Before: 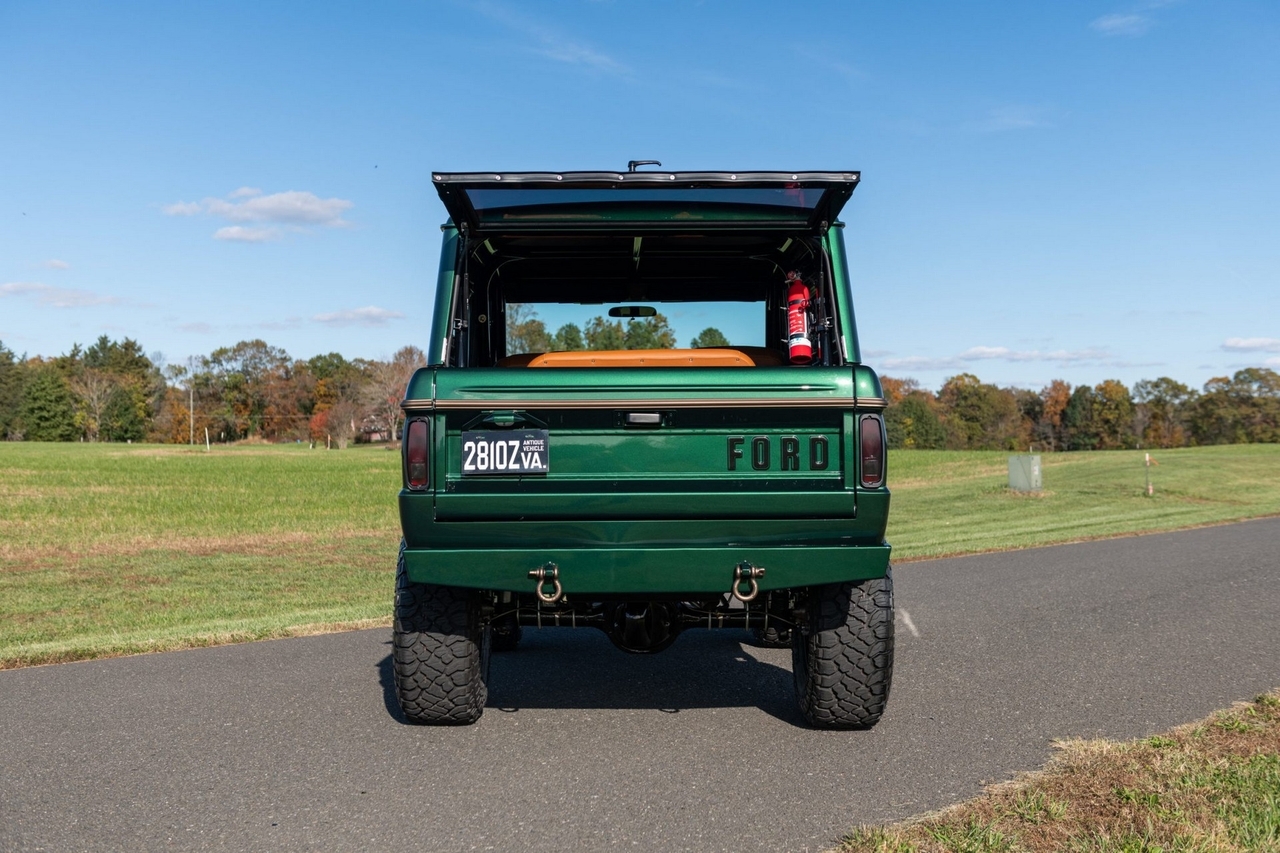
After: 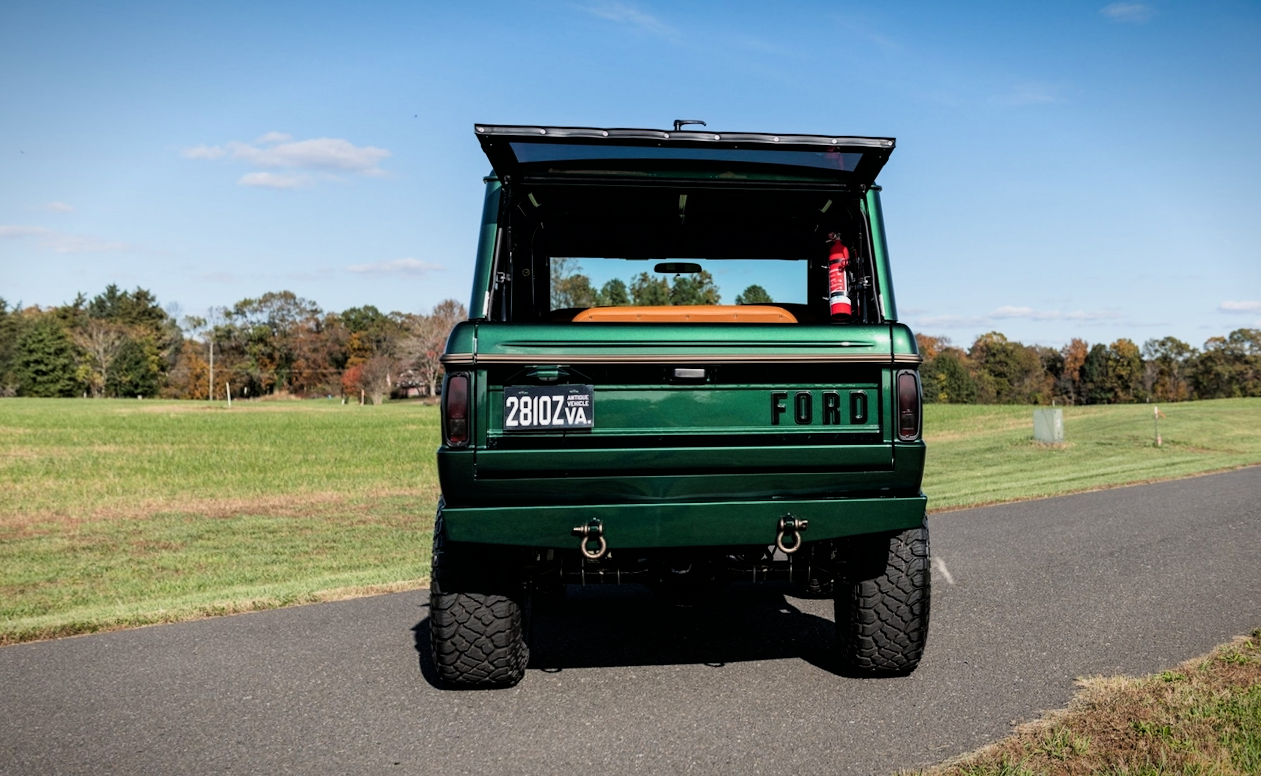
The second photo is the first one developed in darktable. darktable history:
exposure: exposure 0.078 EV, compensate highlight preservation false
rotate and perspective: rotation -0.013°, lens shift (vertical) -0.027, lens shift (horizontal) 0.178, crop left 0.016, crop right 0.989, crop top 0.082, crop bottom 0.918
filmic rgb: black relative exposure -16 EV, white relative exposure 6.29 EV, hardness 5.1, contrast 1.35
vignetting: fall-off start 98.29%, fall-off radius 100%, brightness -1, saturation 0.5, width/height ratio 1.428
